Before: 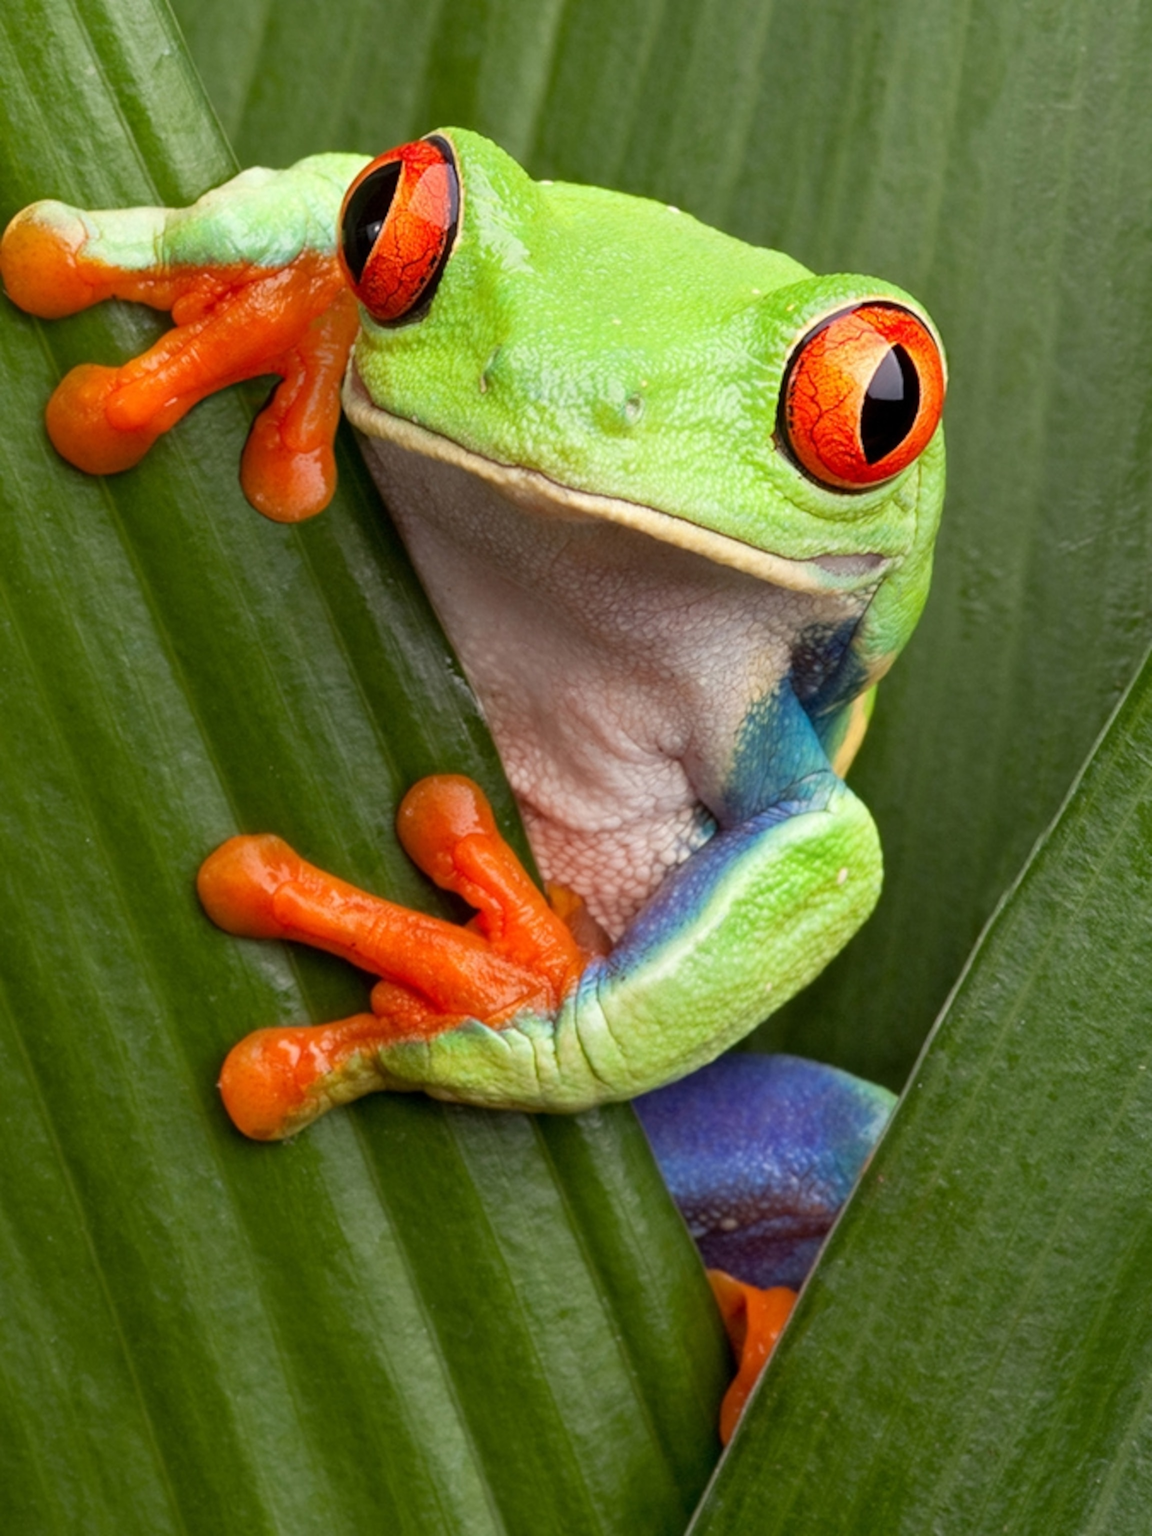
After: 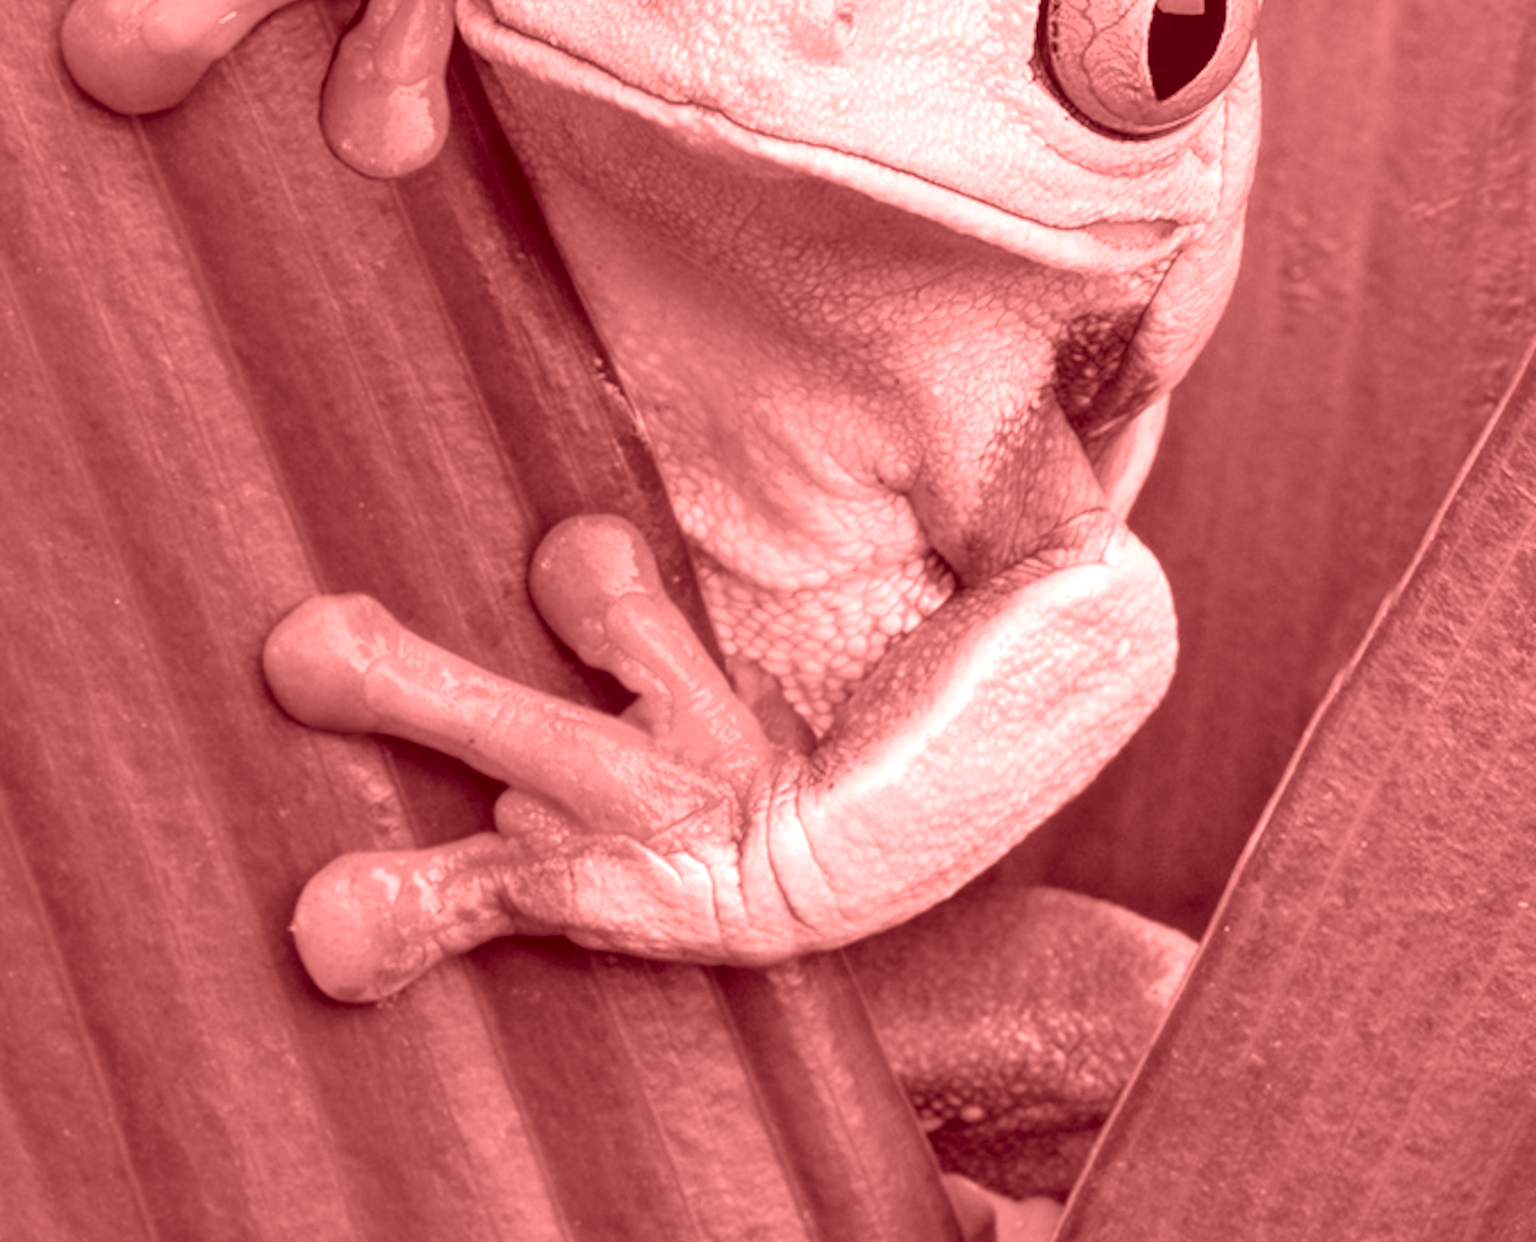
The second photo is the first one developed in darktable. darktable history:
white balance: emerald 1
local contrast: on, module defaults
colorize: saturation 60%, source mix 100%
crop and rotate: top 25.357%, bottom 13.942%
